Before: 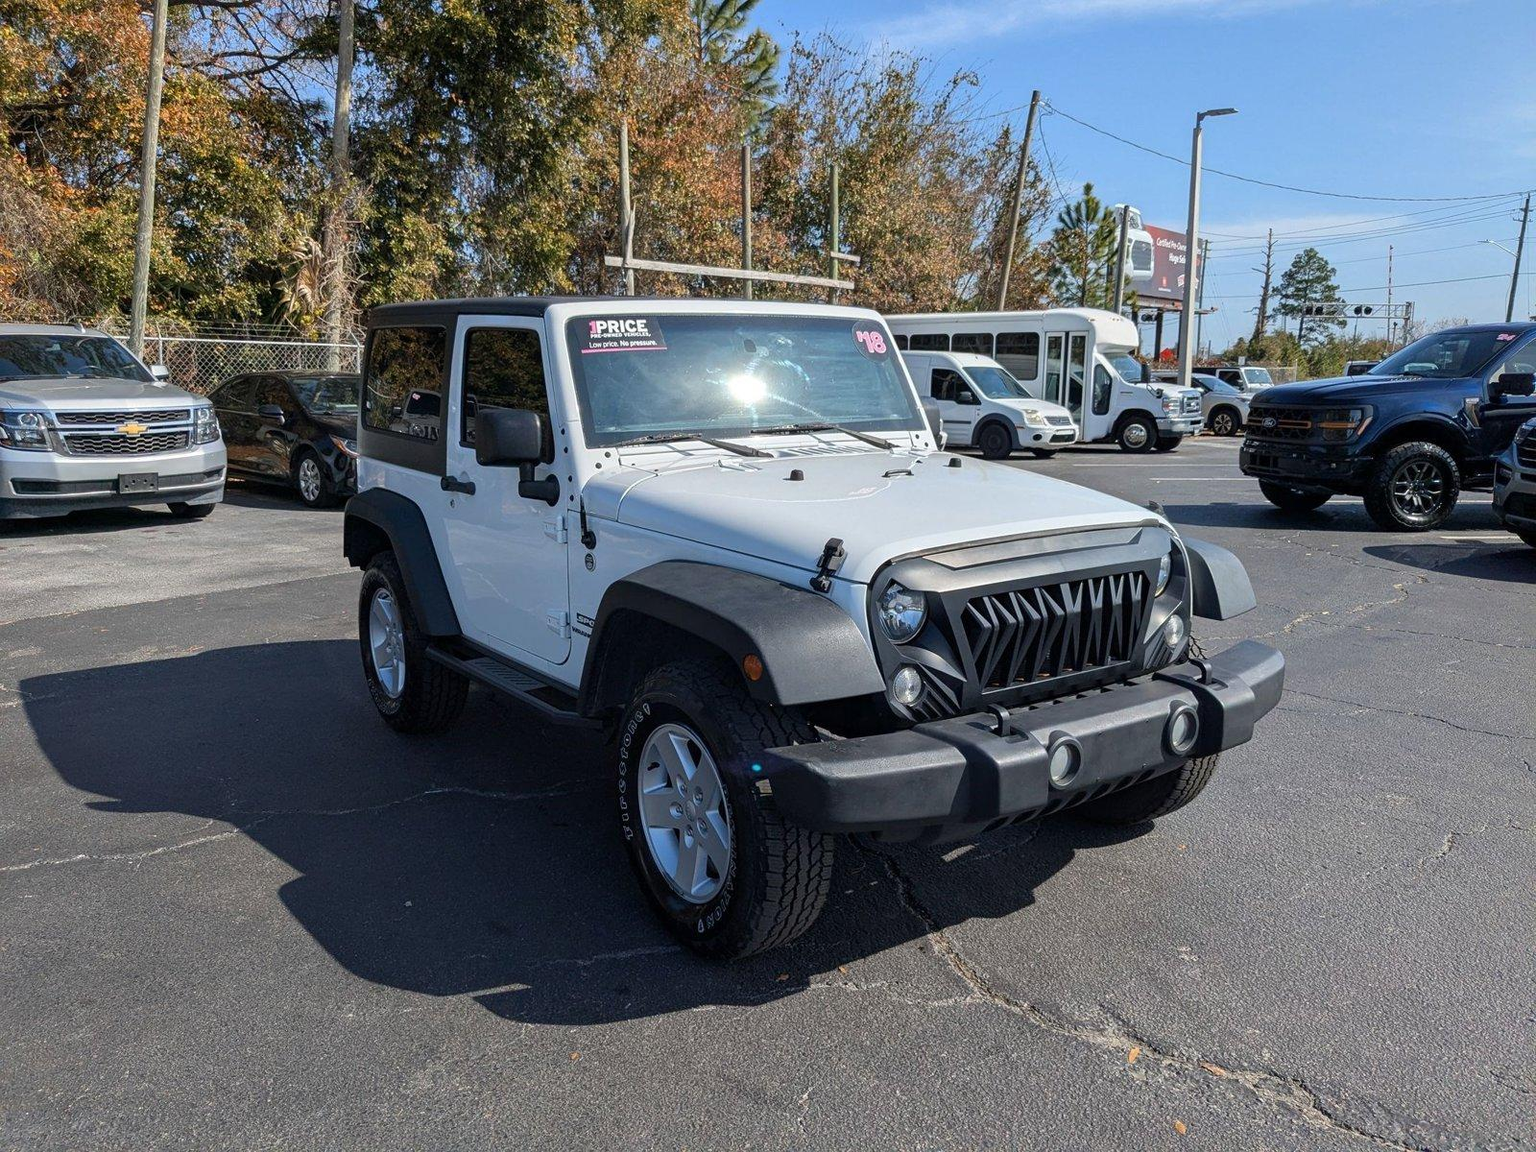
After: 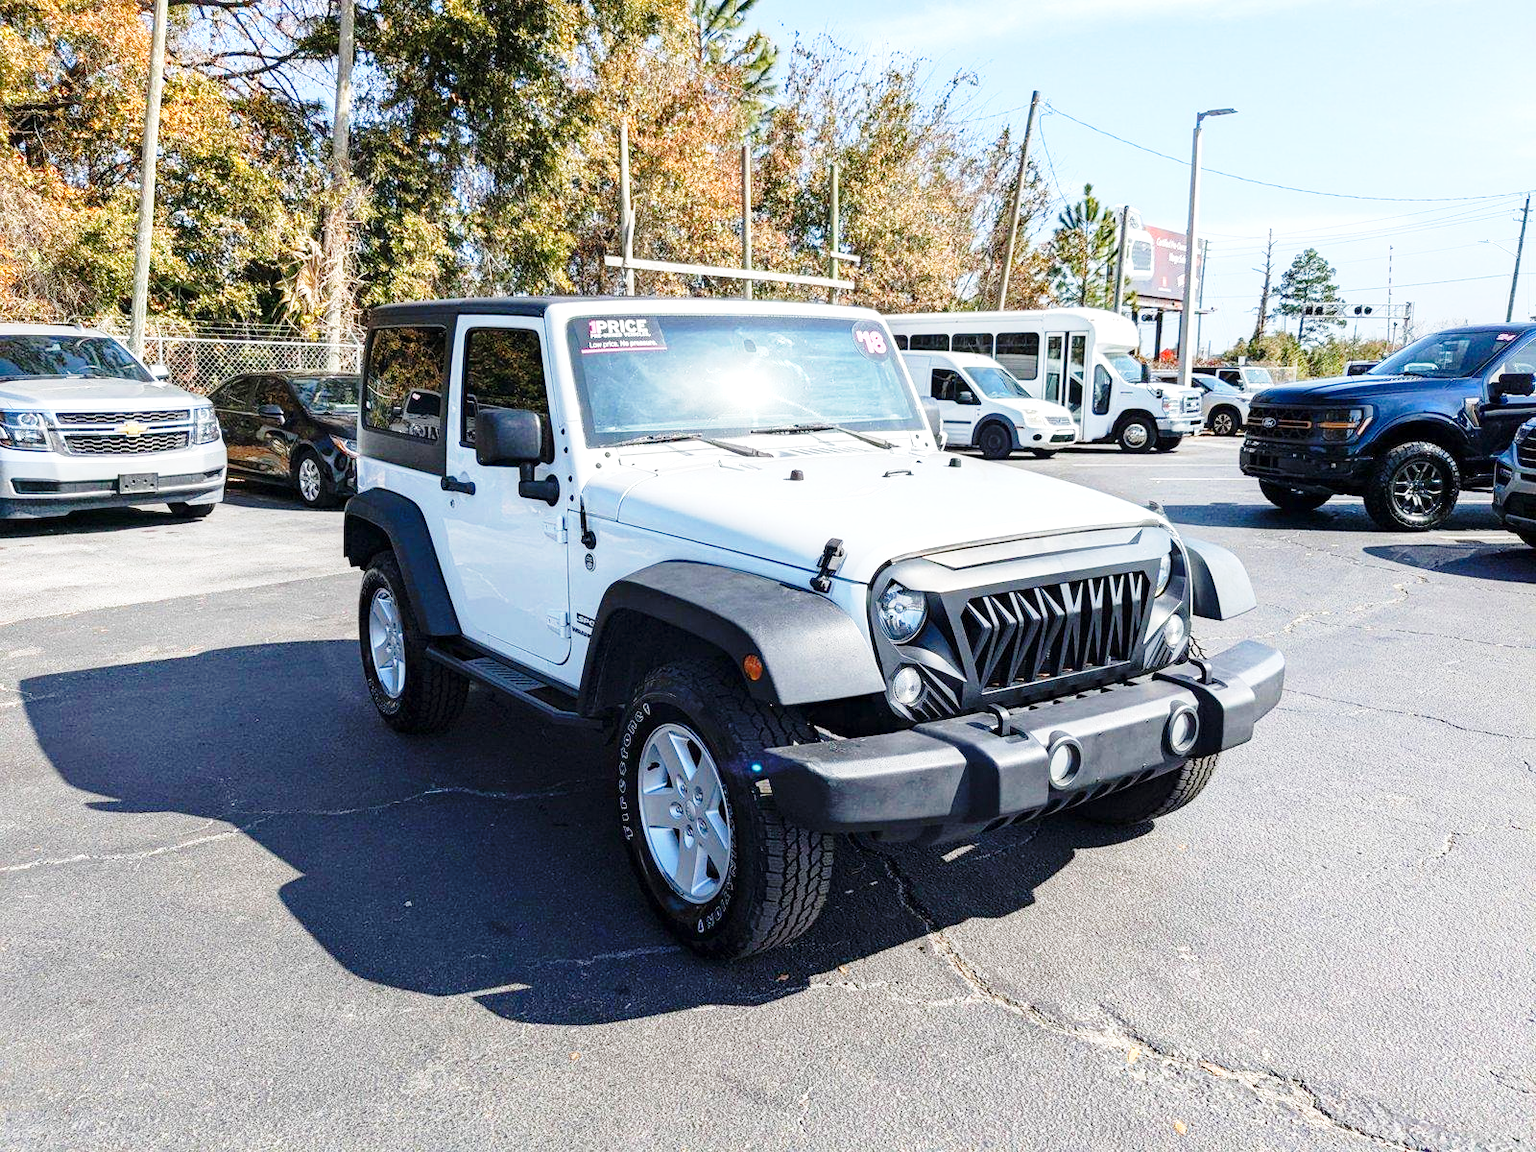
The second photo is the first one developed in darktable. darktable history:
local contrast: highlights 61%, shadows 106%, detail 107%, midtone range 0.522
base curve: curves: ch0 [(0, 0) (0.028, 0.03) (0.121, 0.232) (0.46, 0.748) (0.859, 0.968) (1, 1)], preserve colors none
exposure: black level correction -0.001, exposure 0.906 EV, compensate highlight preservation false
